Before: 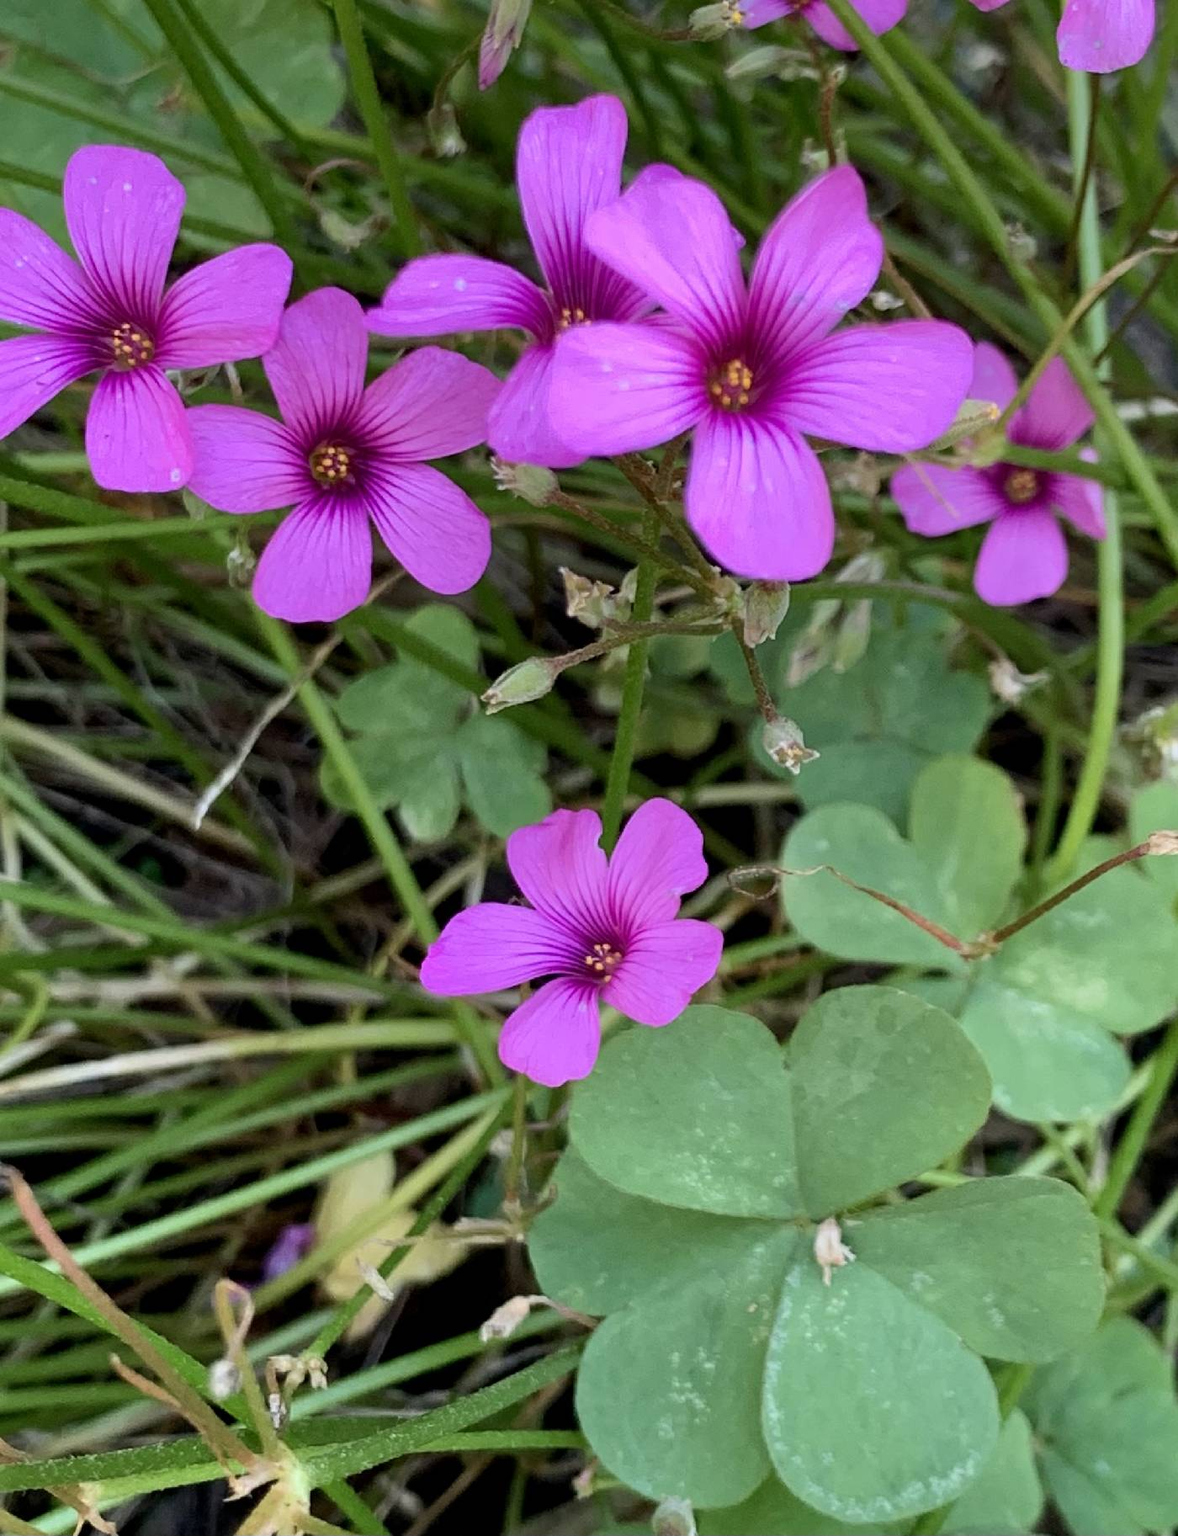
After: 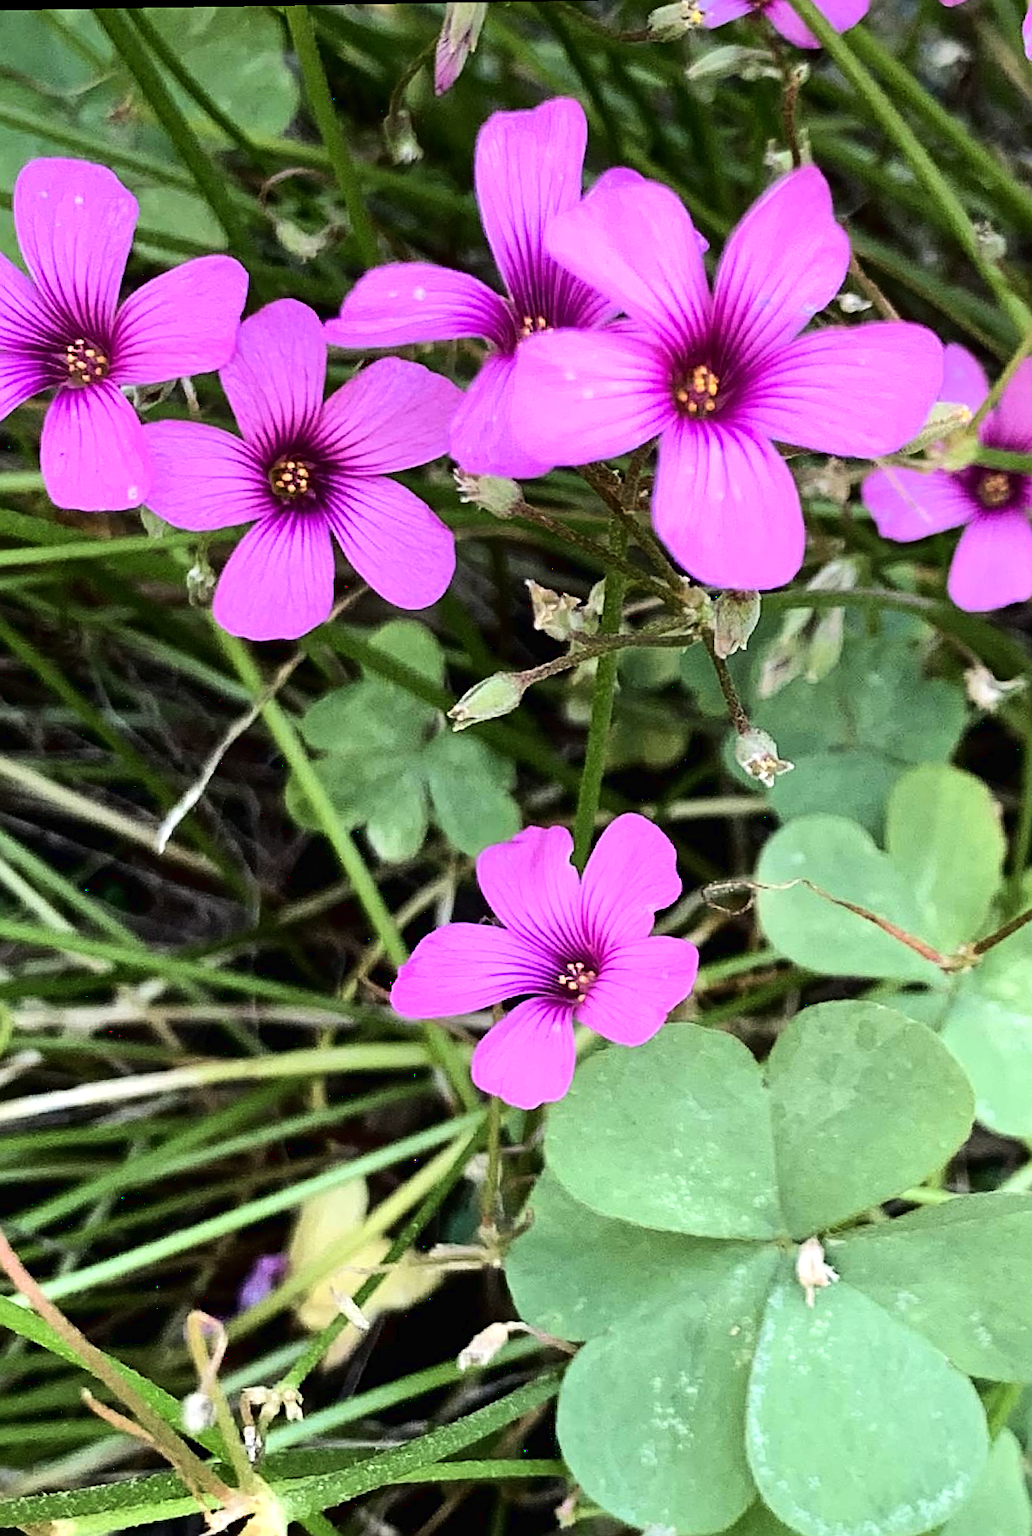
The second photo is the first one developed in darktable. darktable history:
crop and rotate: angle 0.971°, left 4.46%, top 0.531%, right 11.329%, bottom 2.487%
tone equalizer: -8 EV -0.745 EV, -7 EV -0.717 EV, -6 EV -0.584 EV, -5 EV -0.371 EV, -3 EV 0.402 EV, -2 EV 0.6 EV, -1 EV 0.678 EV, +0 EV 0.766 EV, edges refinement/feathering 500, mask exposure compensation -1.57 EV, preserve details no
sharpen: on, module defaults
tone curve: curves: ch0 [(0, 0.01) (0.052, 0.045) (0.136, 0.133) (0.29, 0.332) (0.453, 0.531) (0.676, 0.751) (0.89, 0.919) (1, 1)]; ch1 [(0, 0) (0.094, 0.081) (0.285, 0.299) (0.385, 0.403) (0.446, 0.443) (0.495, 0.496) (0.544, 0.552) (0.589, 0.612) (0.722, 0.728) (1, 1)]; ch2 [(0, 0) (0.257, 0.217) (0.43, 0.421) (0.498, 0.507) (0.531, 0.544) (0.56, 0.579) (0.625, 0.642) (1, 1)]
